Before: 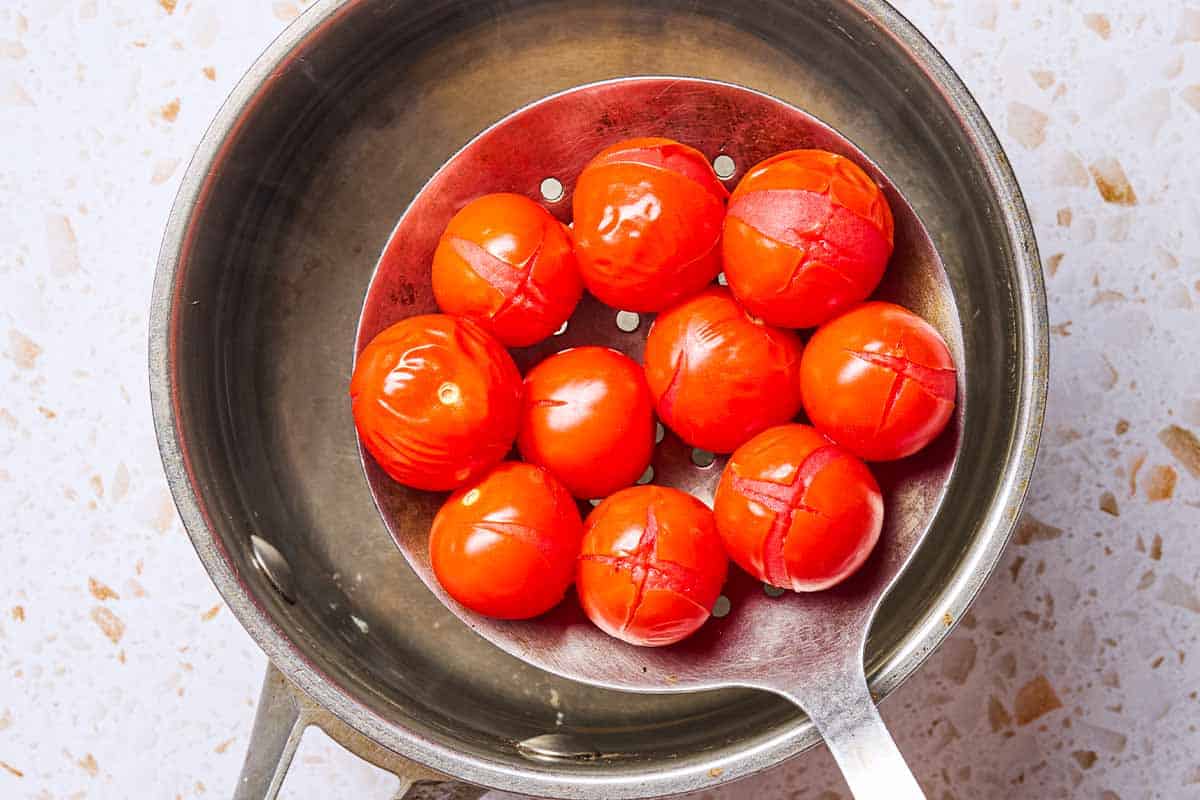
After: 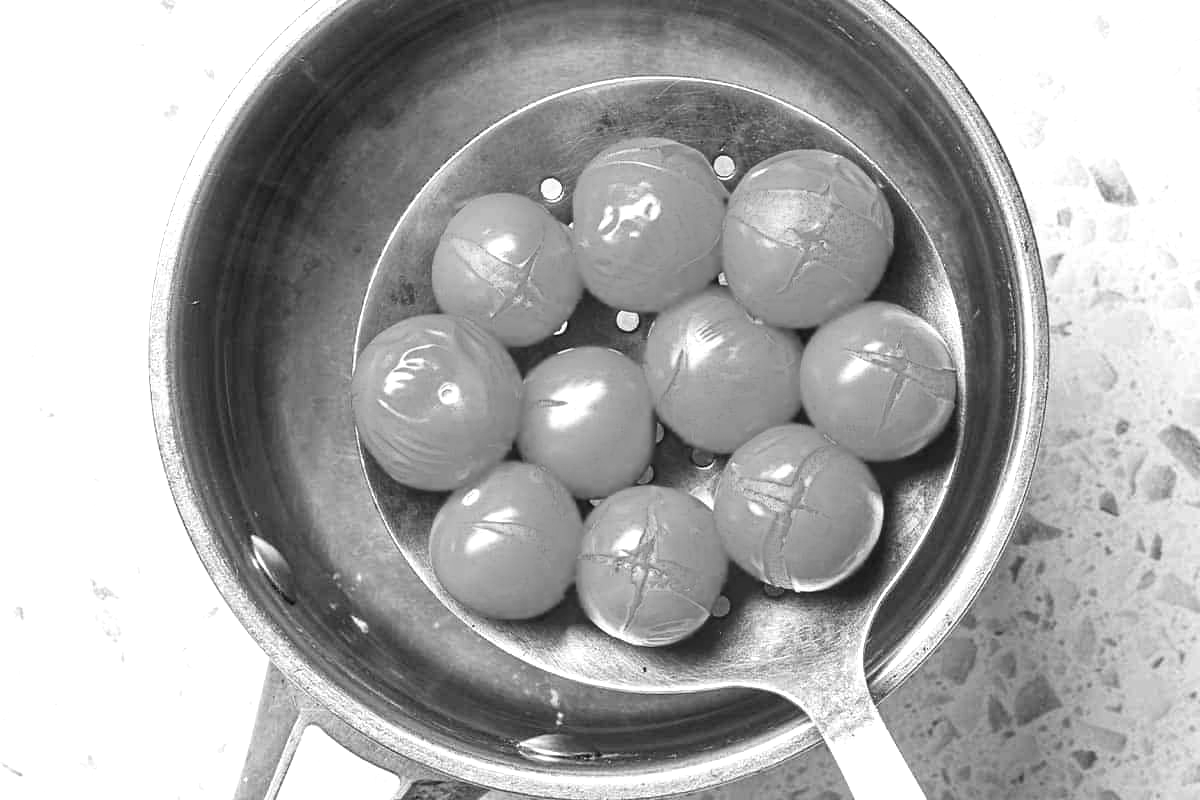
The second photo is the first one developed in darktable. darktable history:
exposure: exposure 0.669 EV, compensate highlight preservation false
monochrome: on, module defaults
